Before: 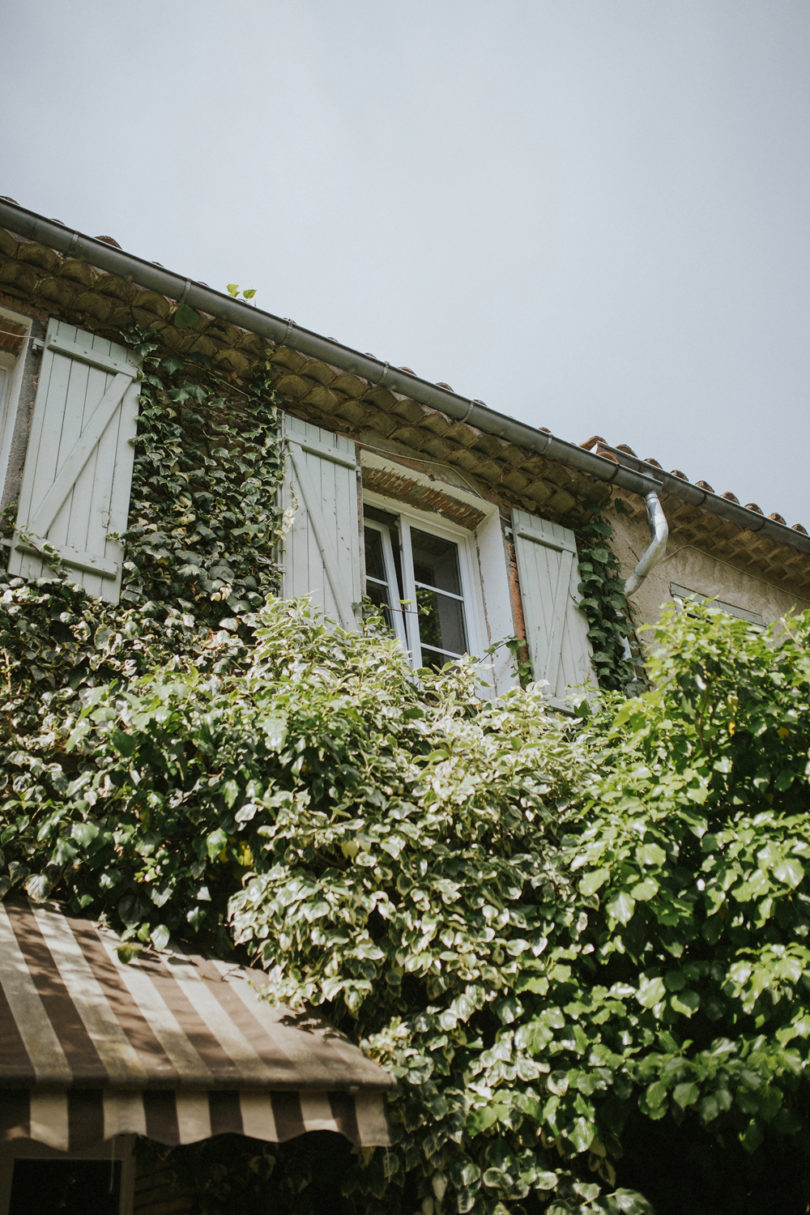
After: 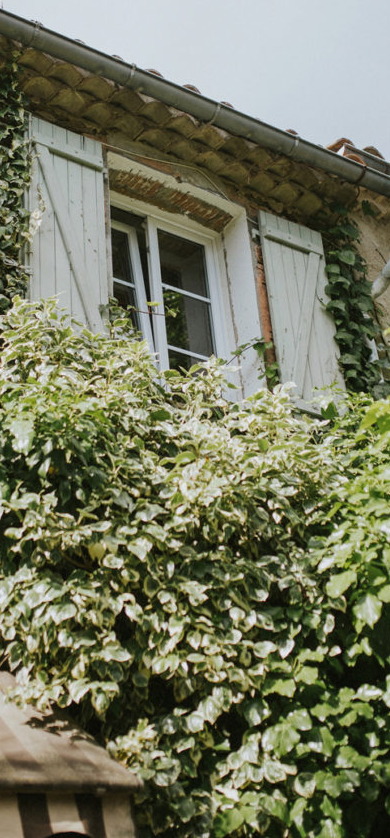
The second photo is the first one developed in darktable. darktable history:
crop: left 31.324%, top 24.609%, right 20.425%, bottom 6.393%
